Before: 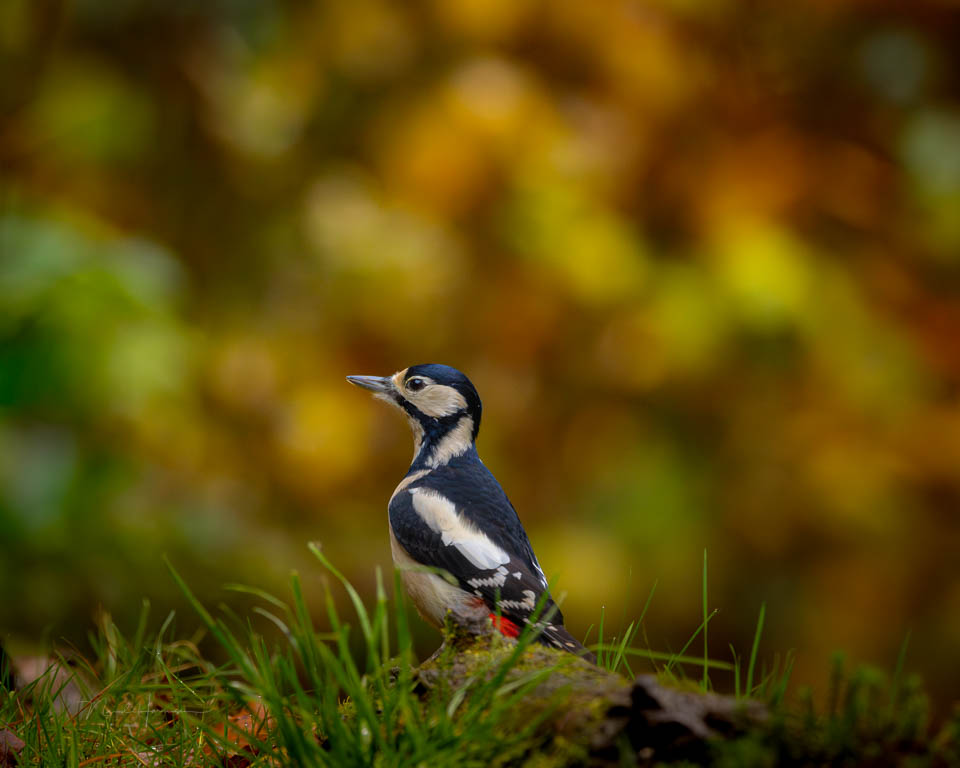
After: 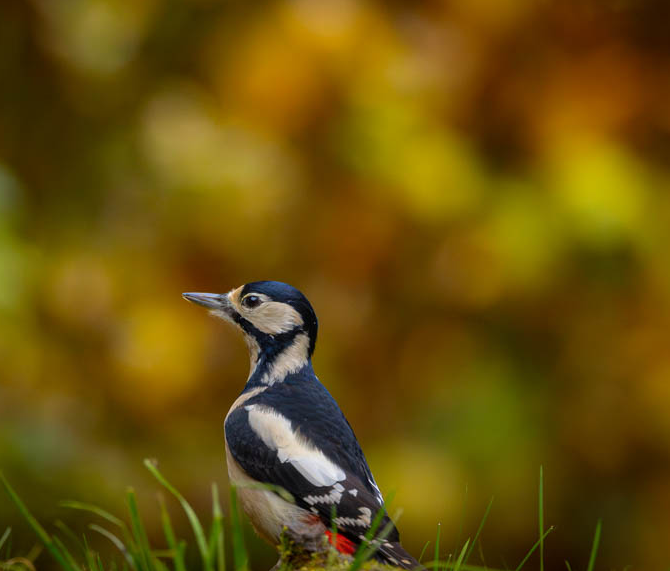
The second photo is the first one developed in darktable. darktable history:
crop and rotate: left 17.171%, top 10.885%, right 12.952%, bottom 14.708%
